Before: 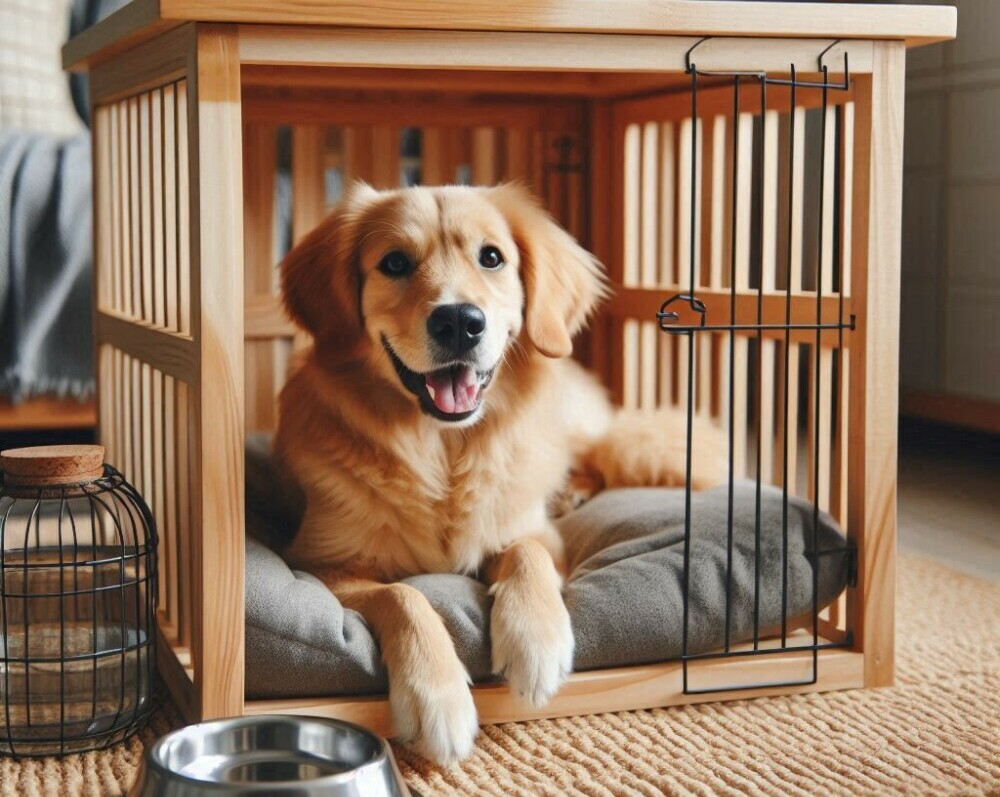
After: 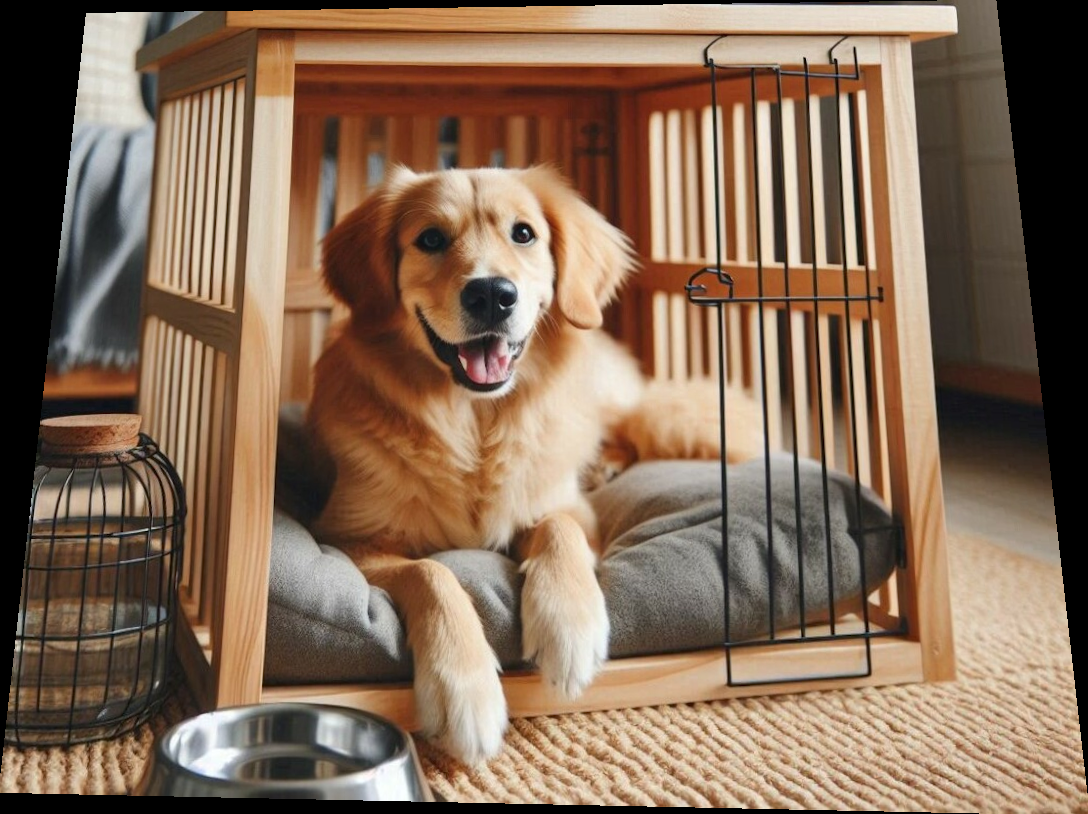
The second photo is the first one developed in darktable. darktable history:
rotate and perspective: rotation 0.128°, lens shift (vertical) -0.181, lens shift (horizontal) -0.044, shear 0.001, automatic cropping off
contrast brightness saturation: contrast 0.07
crop and rotate: left 0.126%
